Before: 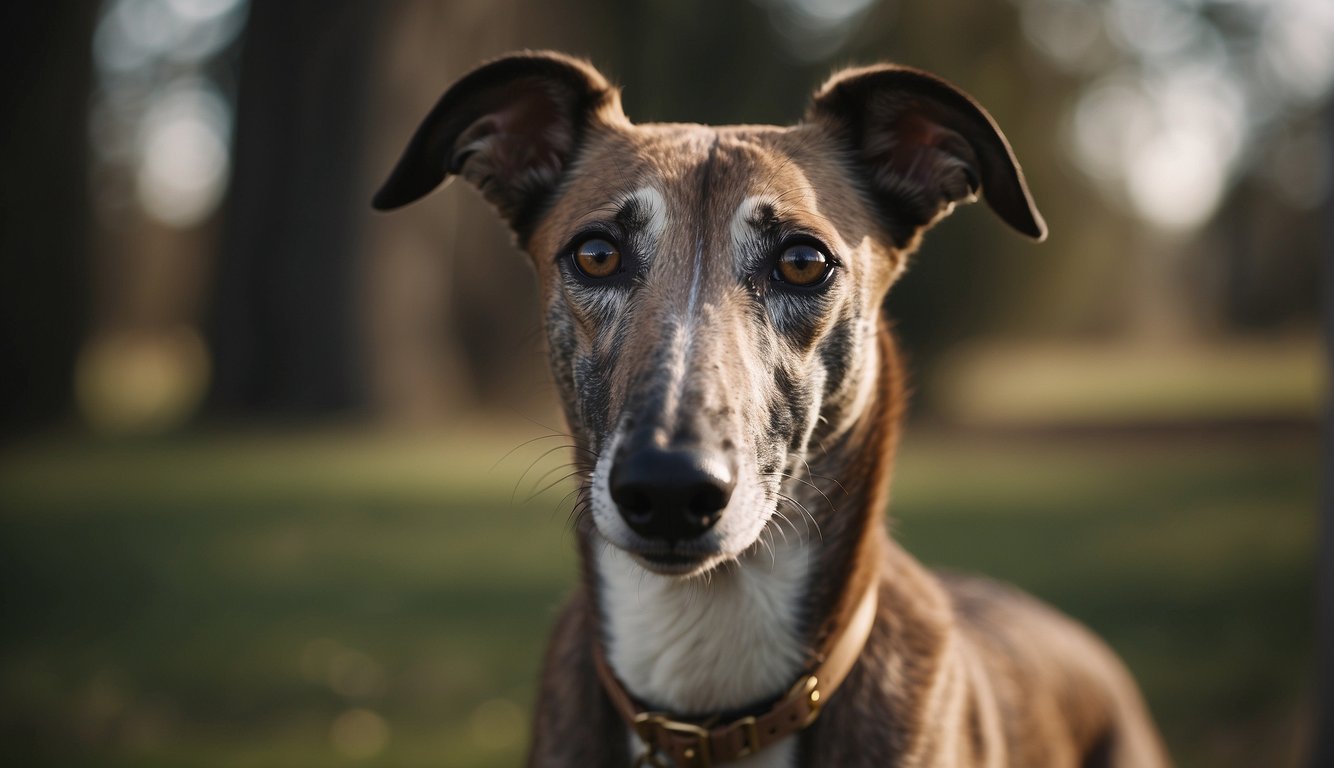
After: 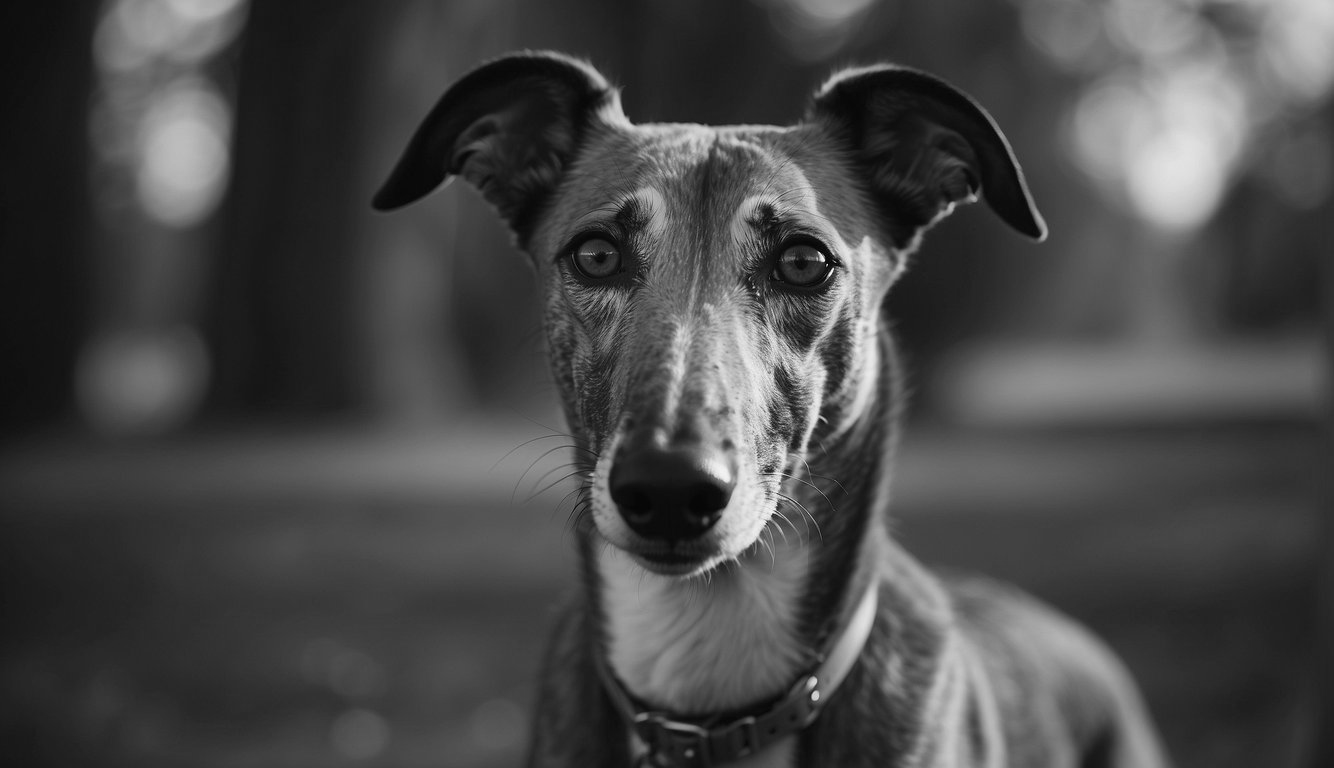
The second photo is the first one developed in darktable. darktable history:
color calibration: output gray [0.28, 0.41, 0.31, 0], gray › normalize channels true, illuminant same as pipeline (D50), adaptation XYZ, x 0.346, y 0.359, gamut compression 0
white balance: emerald 1
